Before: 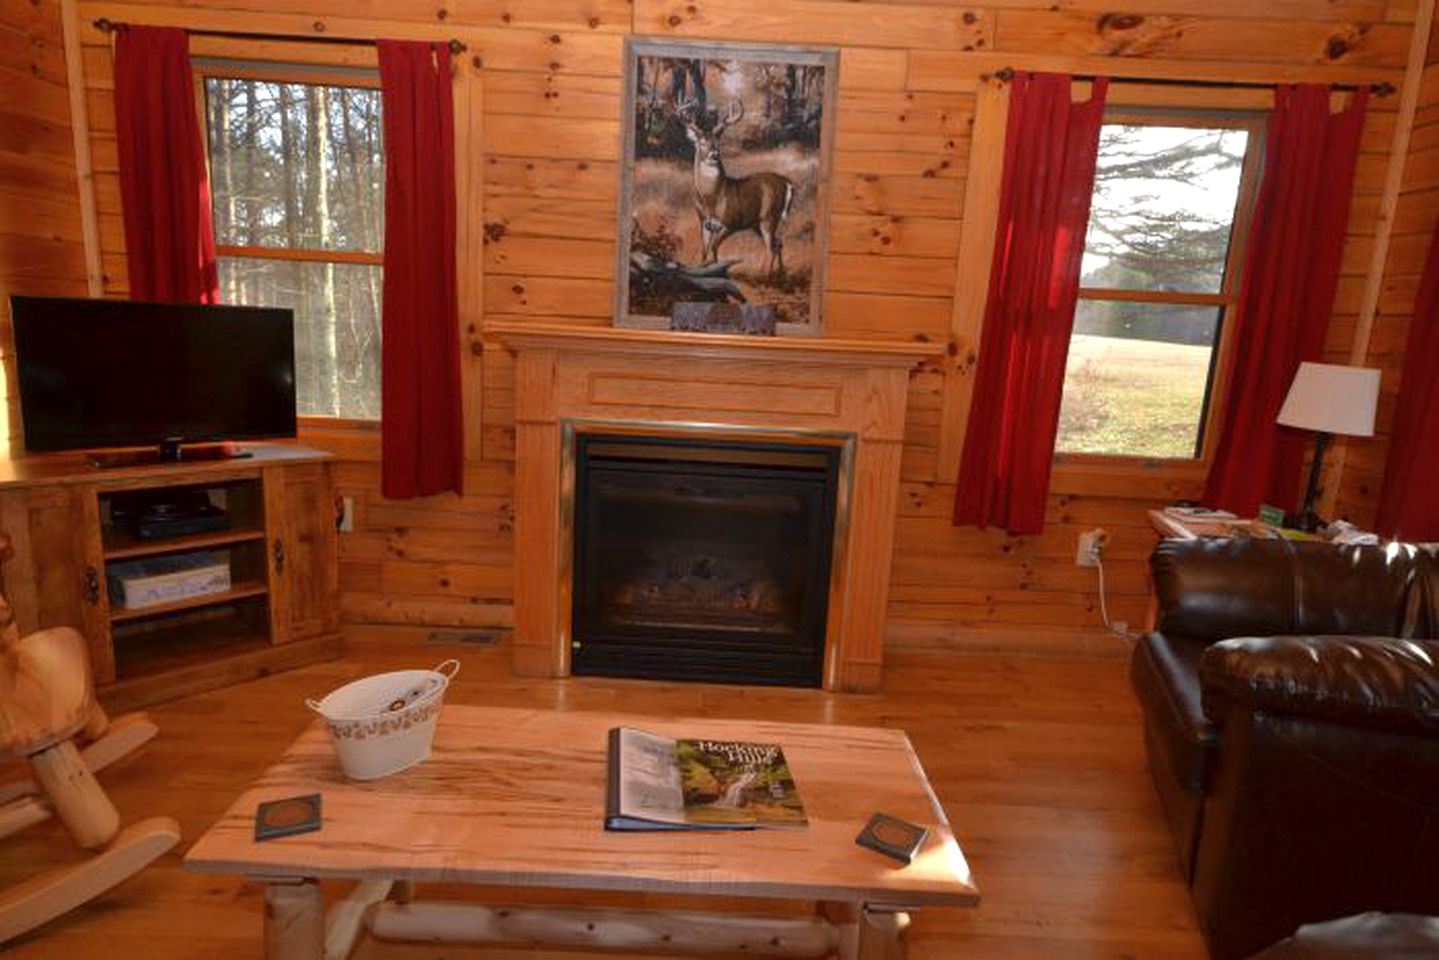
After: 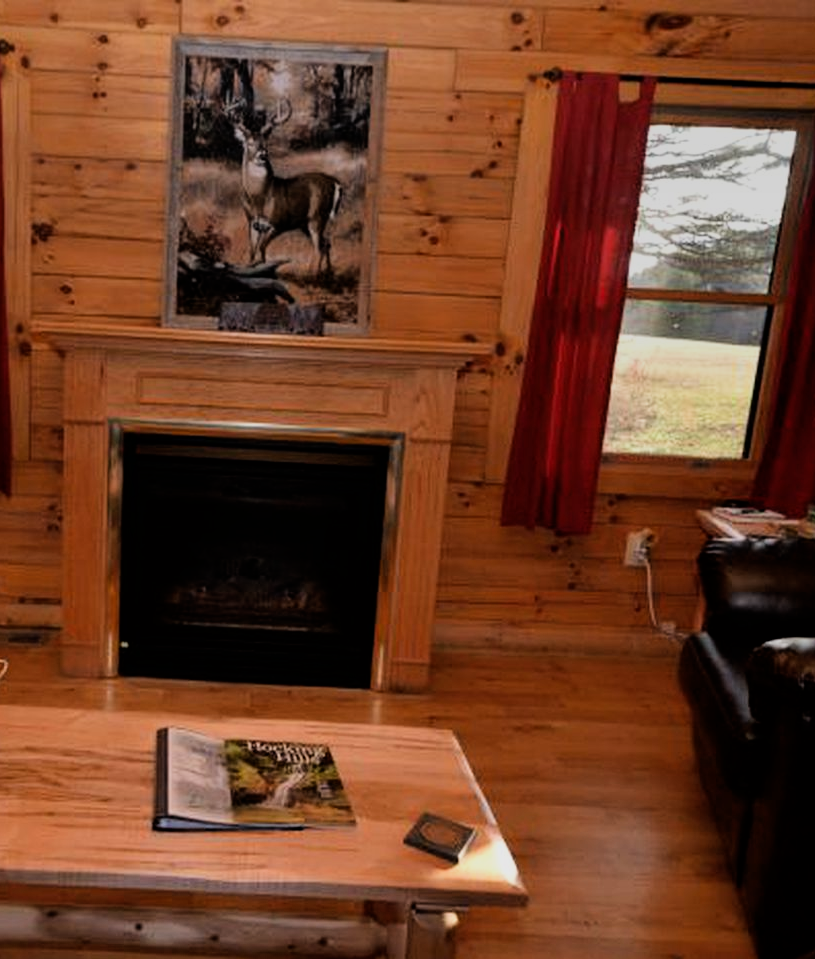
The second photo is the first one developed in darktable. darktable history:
filmic rgb: black relative exposure -5 EV, hardness 2.88, contrast 1.4
graduated density: on, module defaults
crop: left 31.458%, top 0%, right 11.876%
